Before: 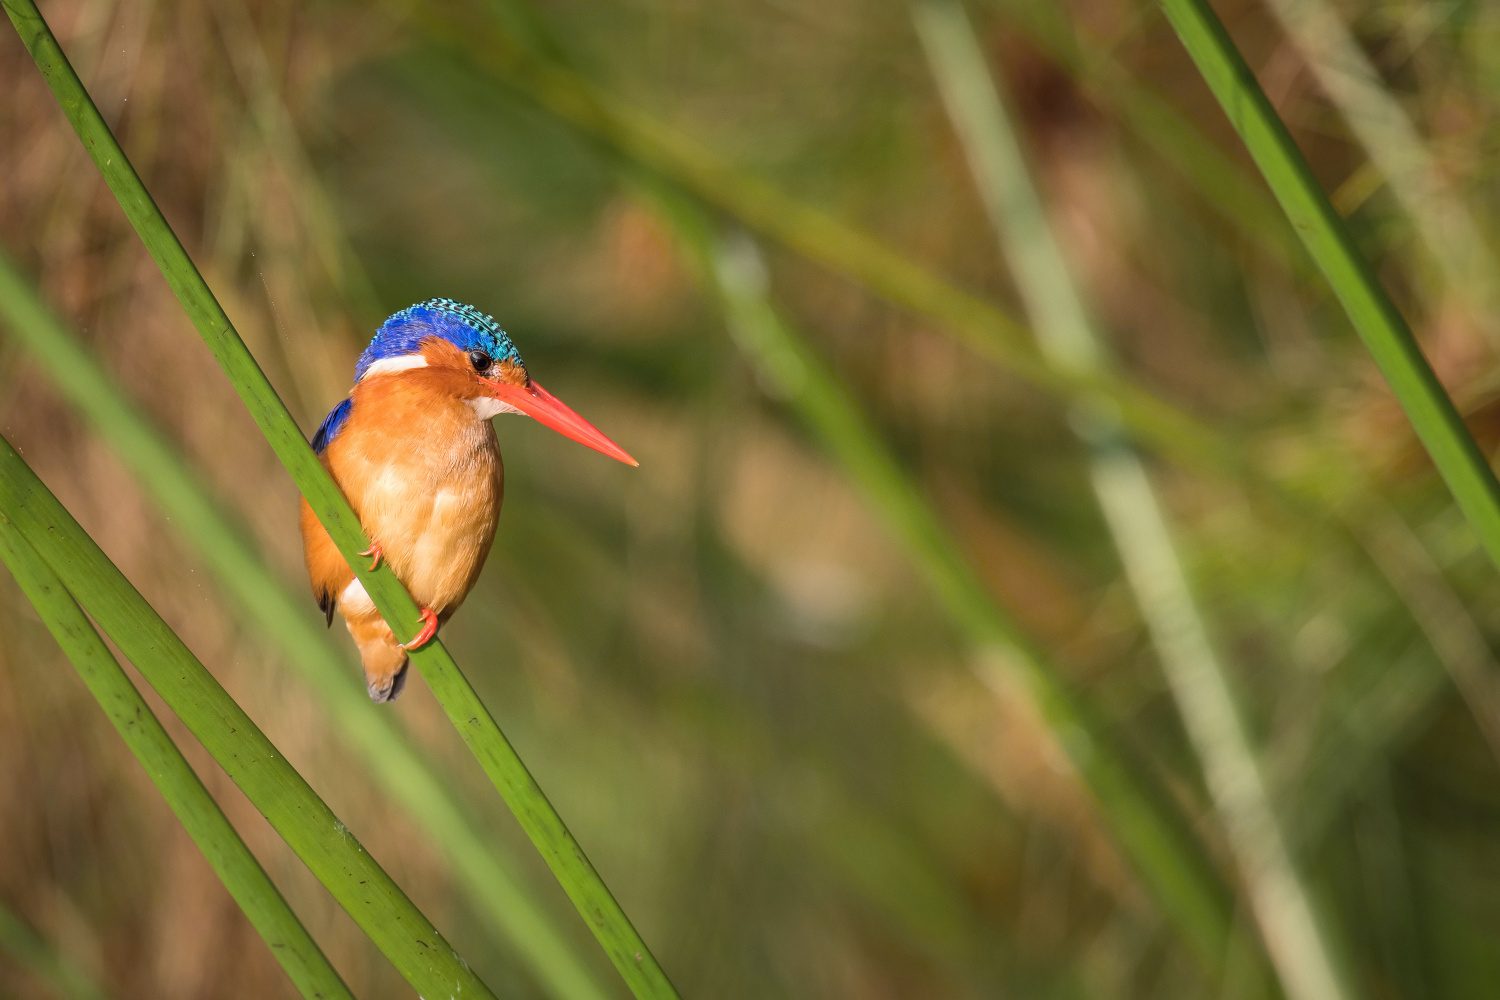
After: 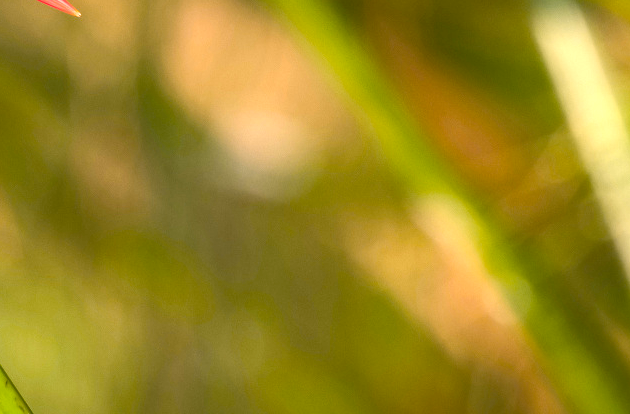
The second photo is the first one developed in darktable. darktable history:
color balance rgb: highlights gain › chroma 2.056%, highlights gain › hue 45.5°, linear chroma grading › global chroma 10.031%, perceptual saturation grading › global saturation 0.361%, perceptual saturation grading › highlights -25.163%, perceptual saturation grading › shadows 29.881%, hue shift -3.67°, perceptual brilliance grading › highlights 47.381%, perceptual brilliance grading › mid-tones 21.757%, perceptual brilliance grading › shadows -6.026%, contrast -21.453%
crop: left 37.236%, top 45.031%, right 20.707%, bottom 13.511%
